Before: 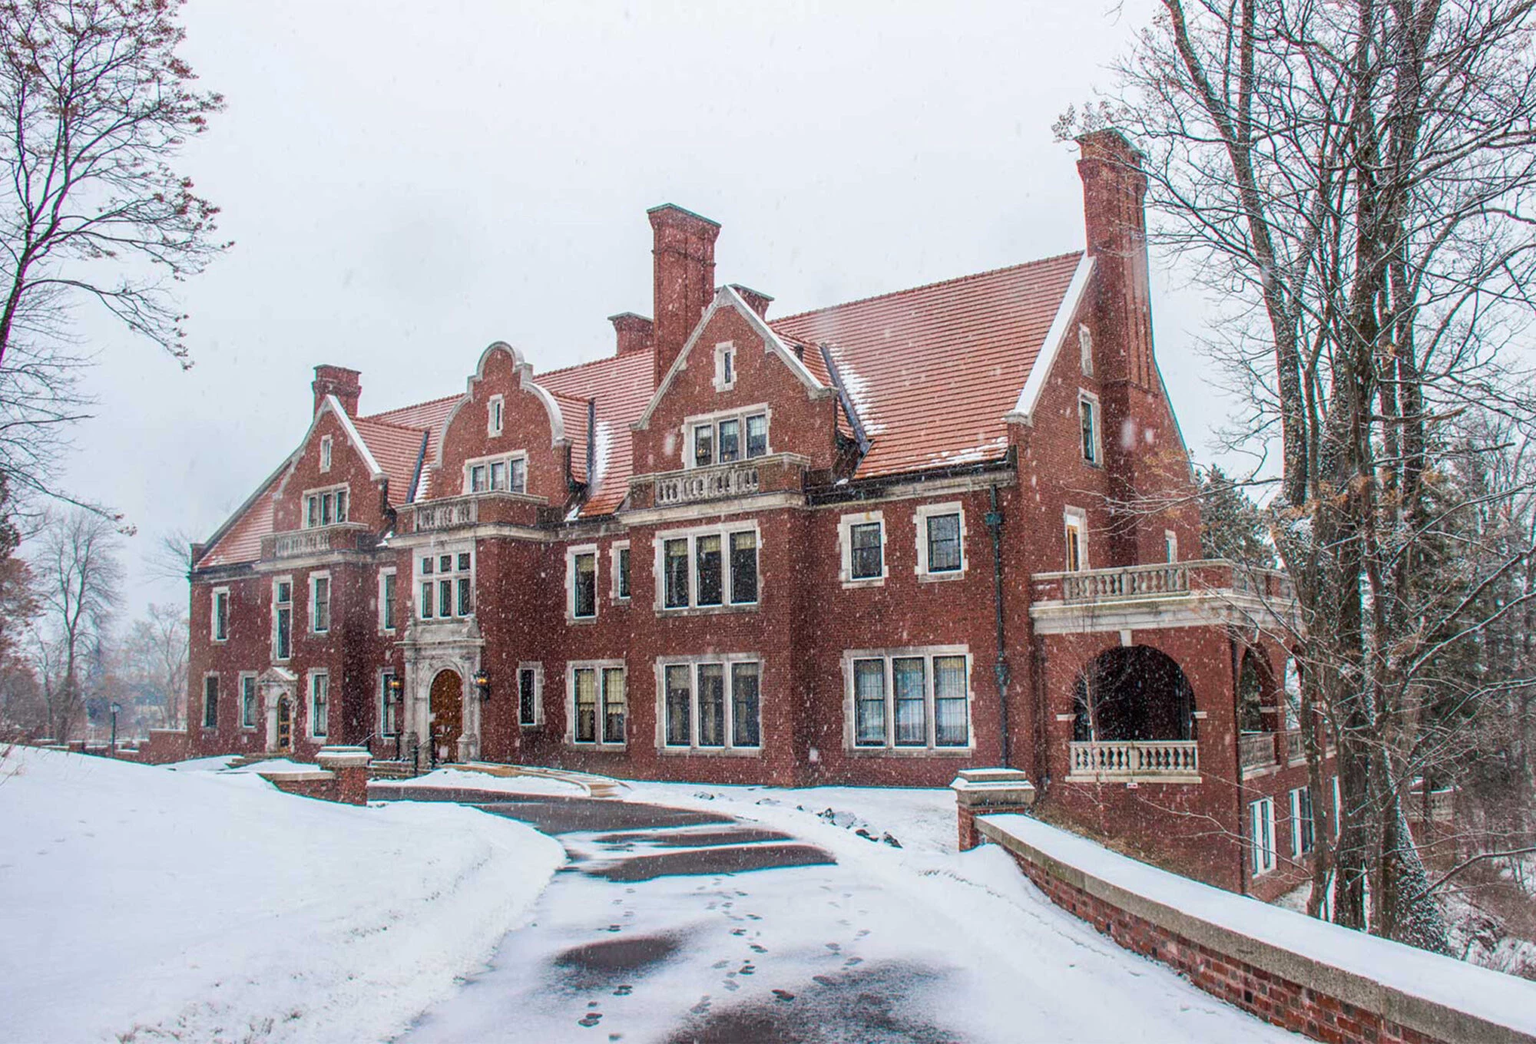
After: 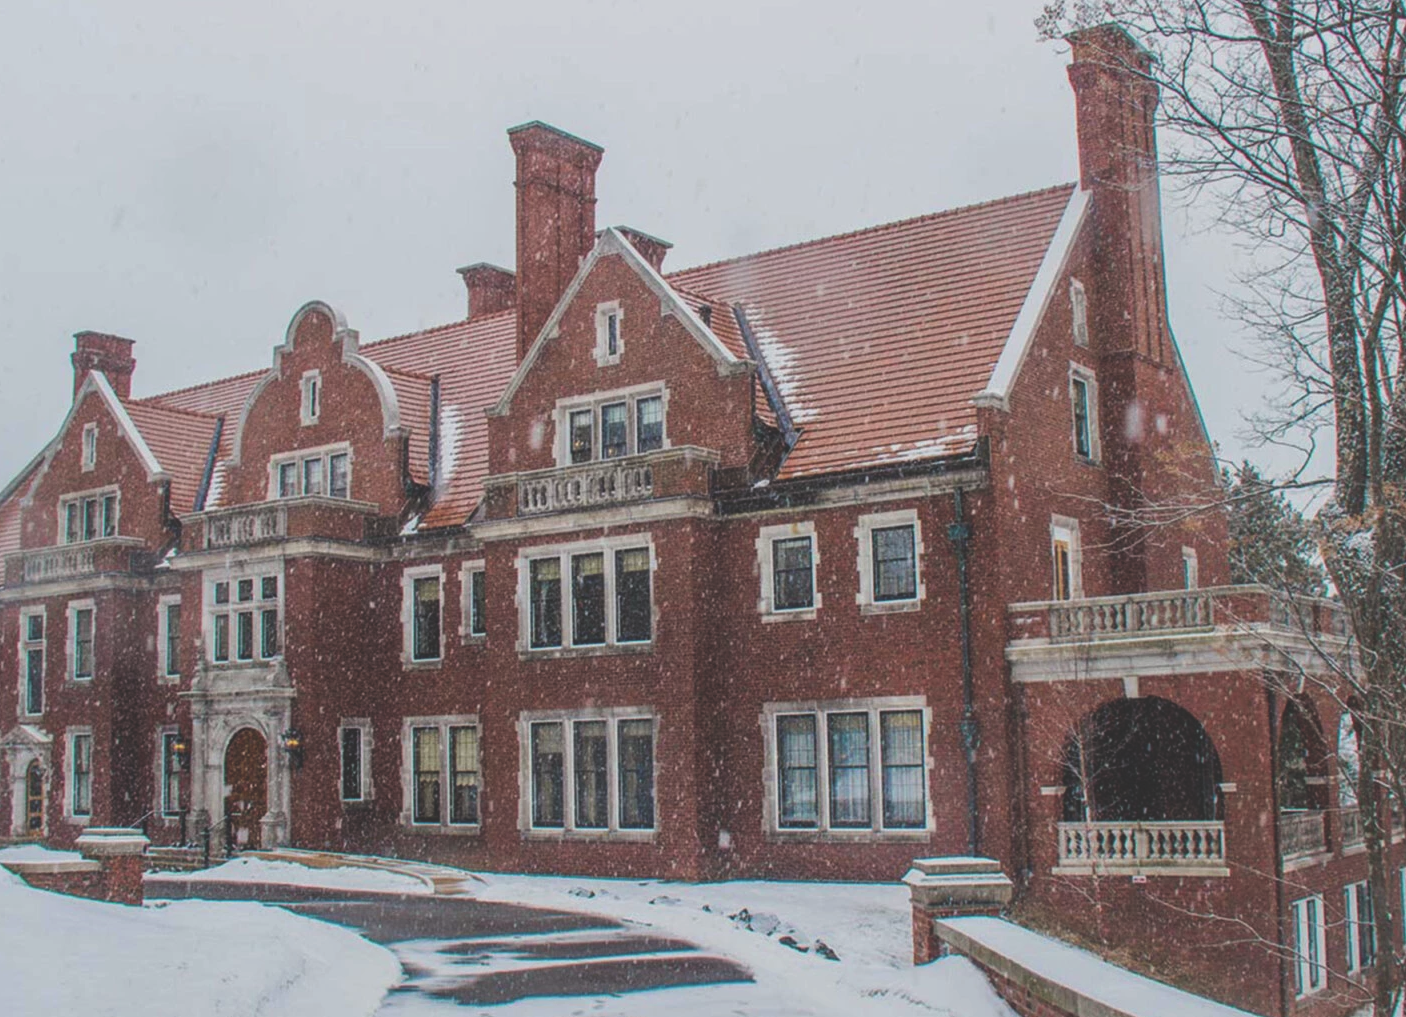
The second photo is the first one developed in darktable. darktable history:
crop and rotate: left 16.773%, top 10.645%, right 12.901%, bottom 14.549%
exposure: black level correction -0.037, exposure -0.494 EV, compensate exposure bias true, compensate highlight preservation false
